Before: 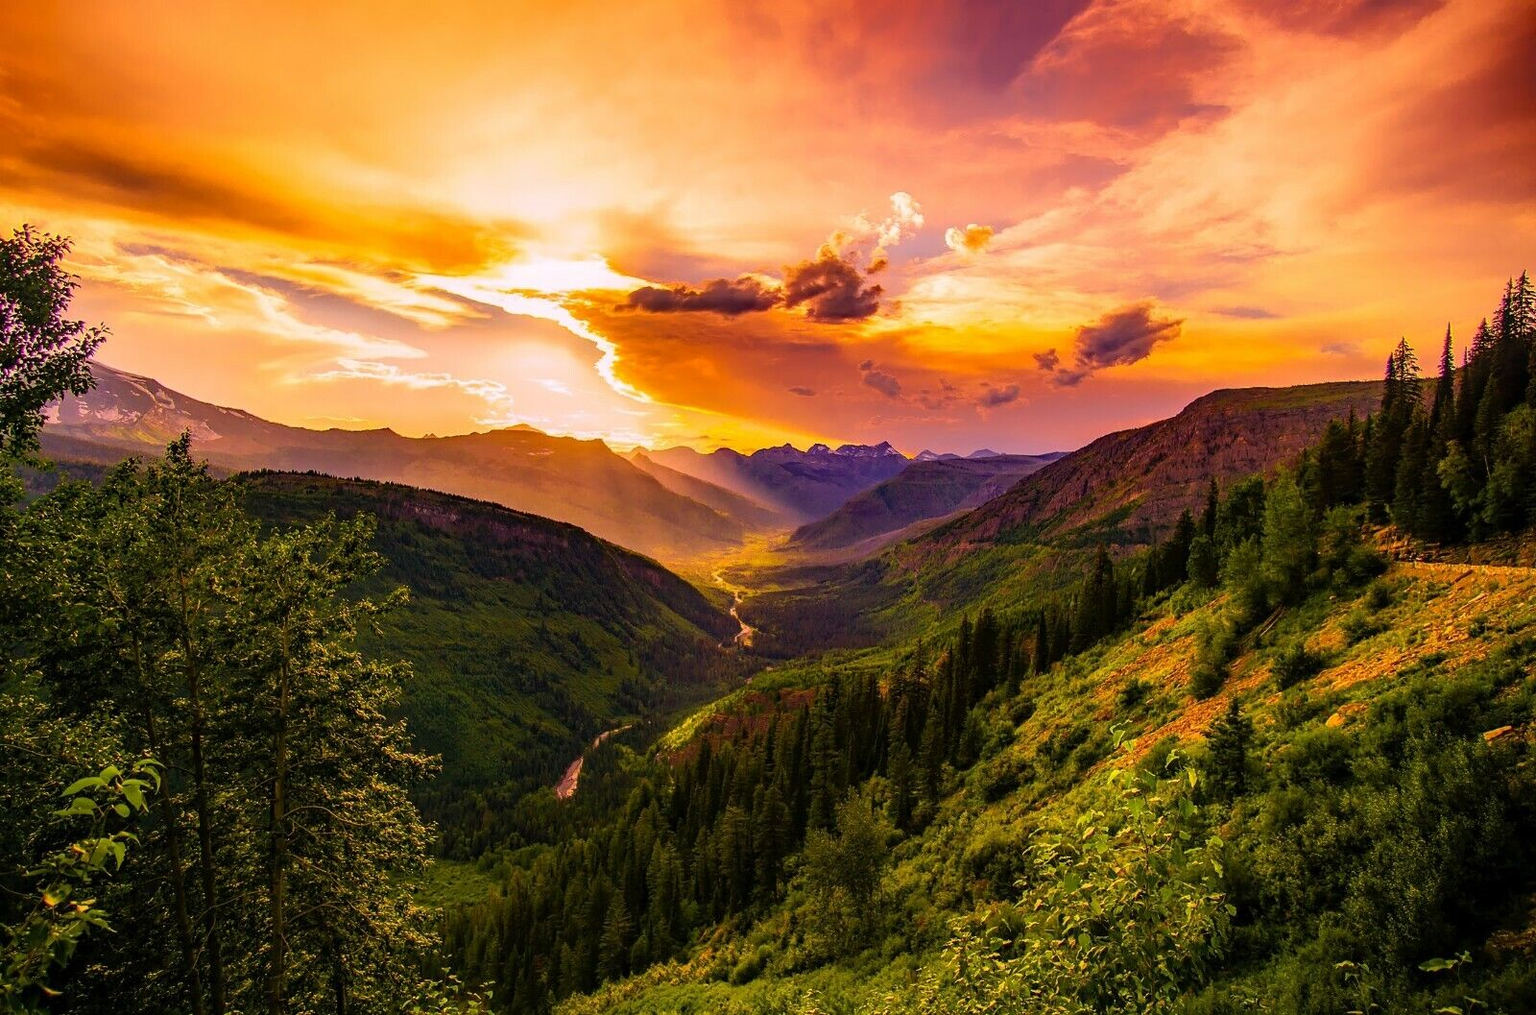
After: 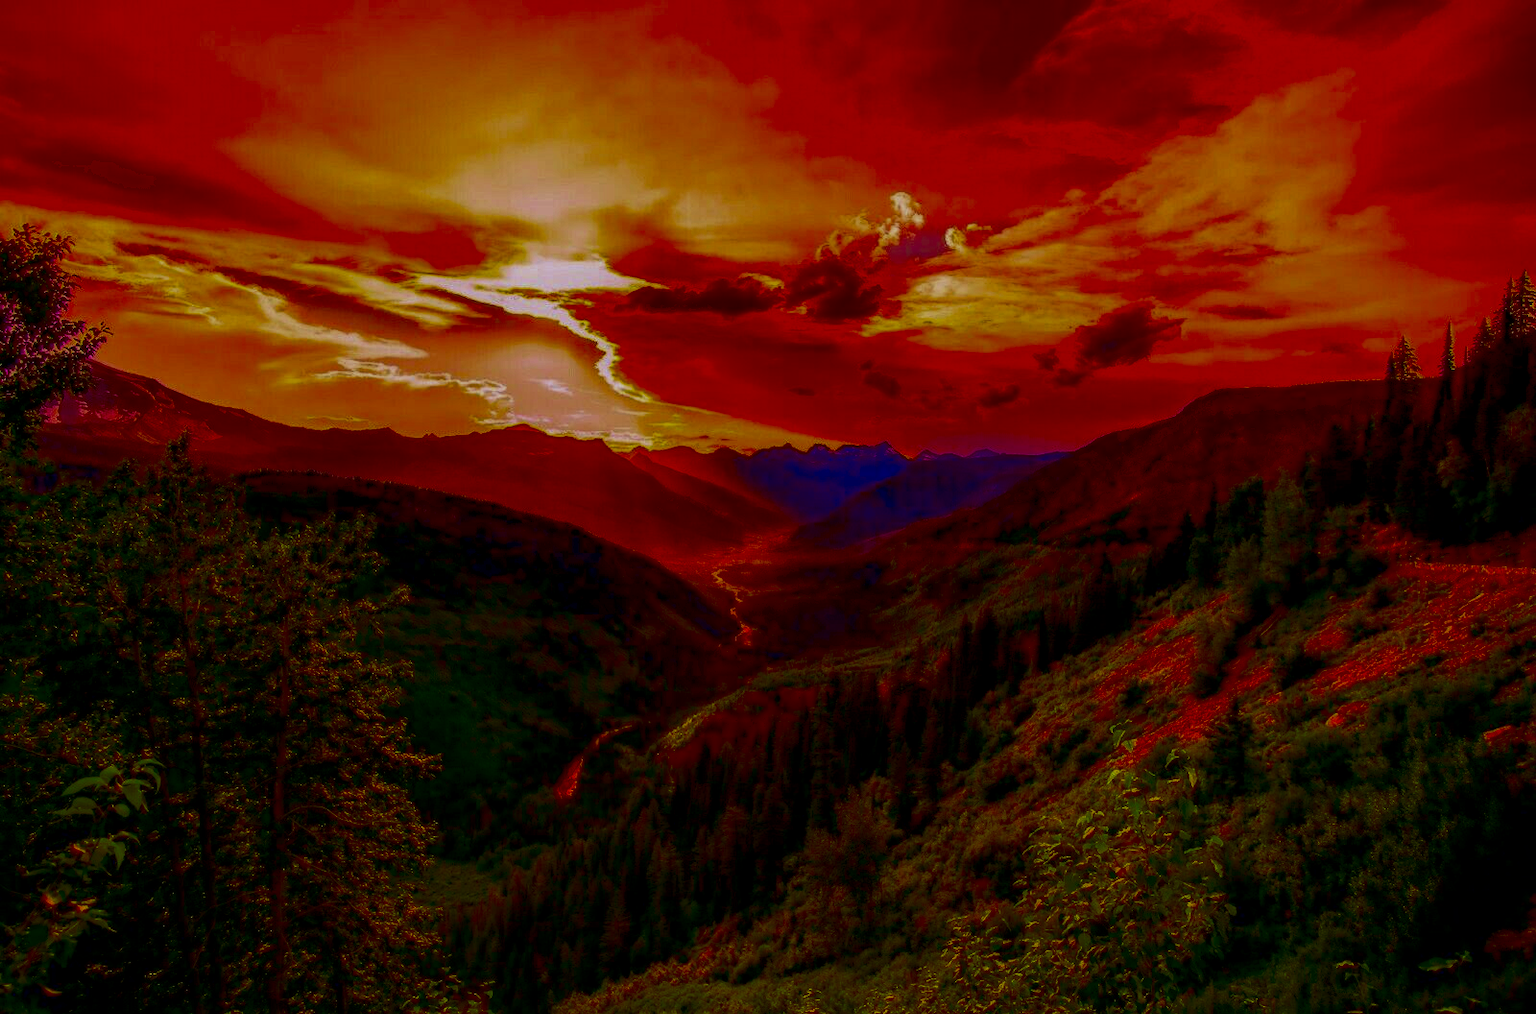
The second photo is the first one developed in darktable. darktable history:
tone equalizer: -8 EV 0.25 EV, -7 EV 0.417 EV, -6 EV 0.417 EV, -5 EV 0.25 EV, -3 EV -0.25 EV, -2 EV -0.417 EV, -1 EV -0.417 EV, +0 EV -0.25 EV, edges refinement/feathering 500, mask exposure compensation -1.57 EV, preserve details guided filter
local contrast: detail 130%
contrast brightness saturation: brightness -1, saturation 1
velvia: on, module defaults
